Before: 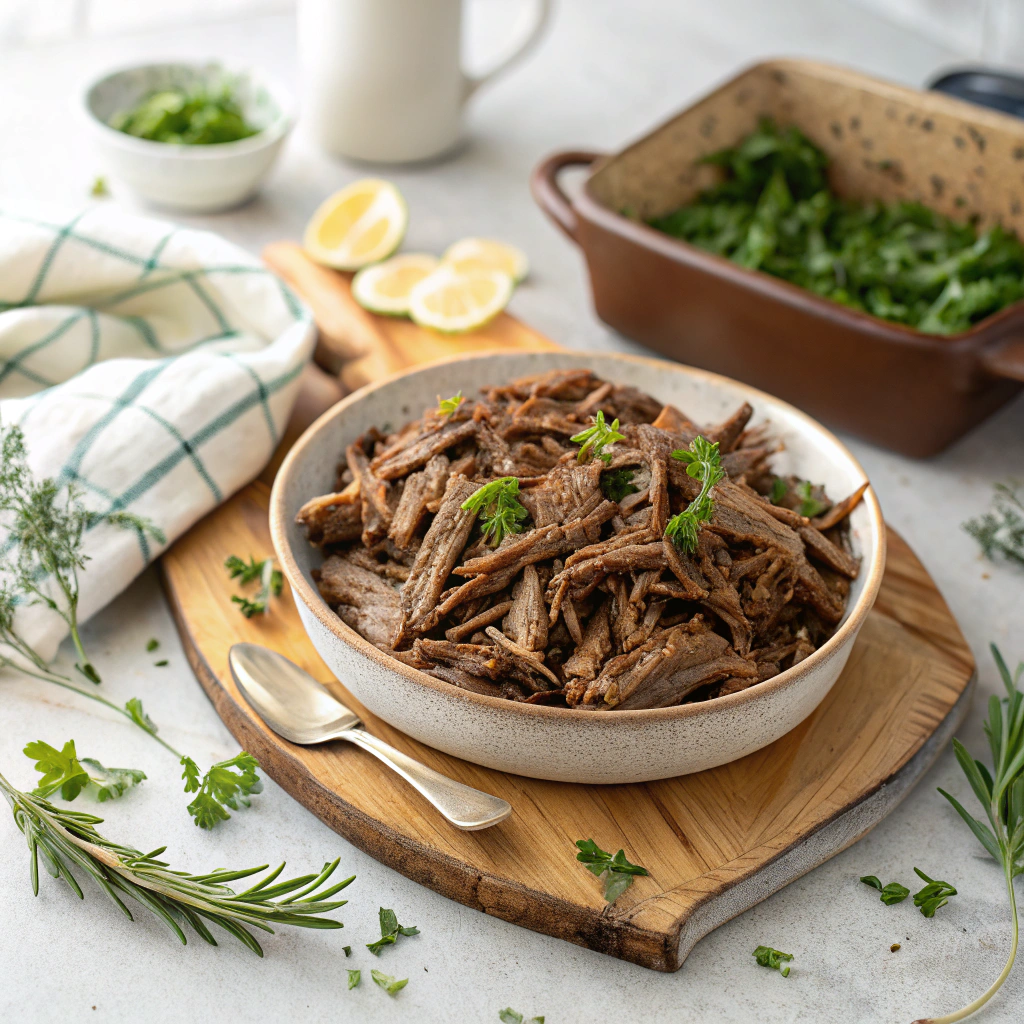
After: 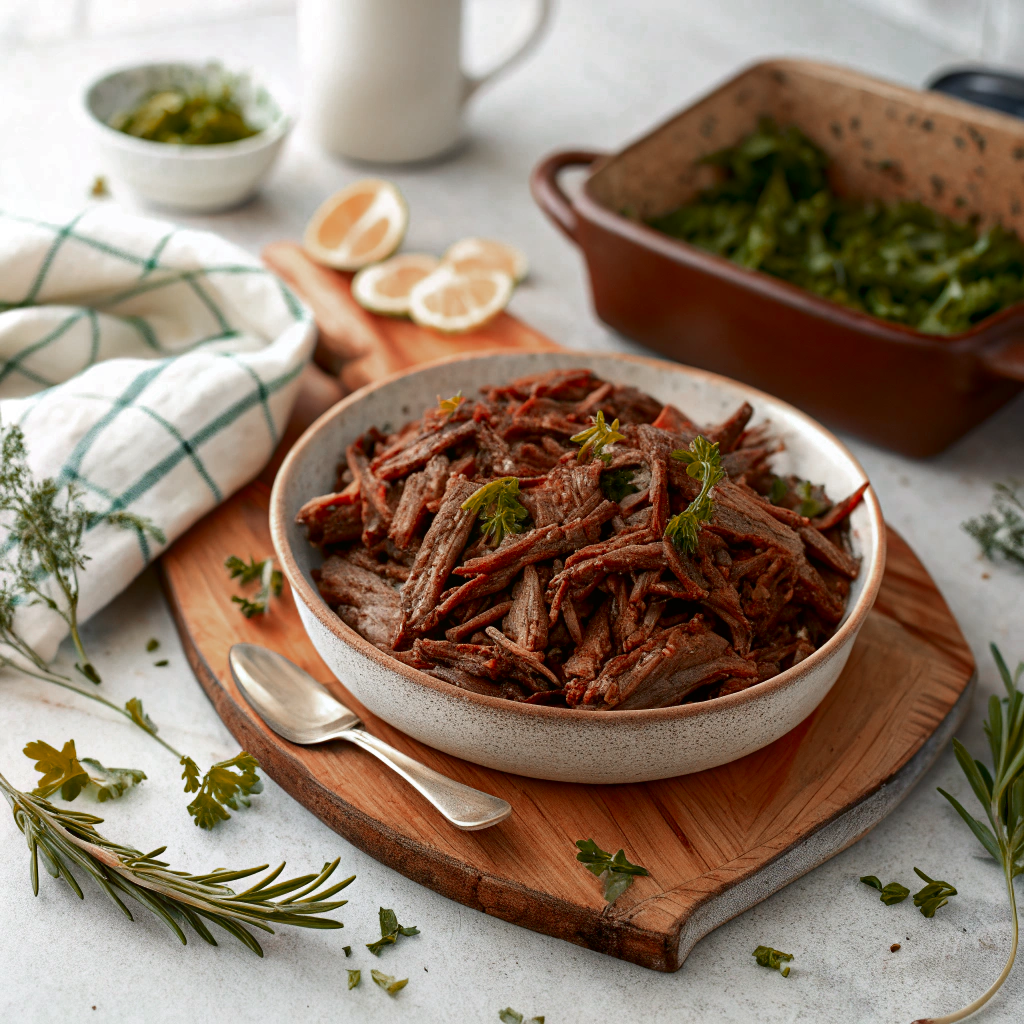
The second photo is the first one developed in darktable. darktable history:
contrast brightness saturation: contrast 0.07, brightness -0.13, saturation 0.06
color zones: curves: ch0 [(0, 0.299) (0.25, 0.383) (0.456, 0.352) (0.736, 0.571)]; ch1 [(0, 0.63) (0.151, 0.568) (0.254, 0.416) (0.47, 0.558) (0.732, 0.37) (0.909, 0.492)]; ch2 [(0.004, 0.604) (0.158, 0.443) (0.257, 0.403) (0.761, 0.468)]
